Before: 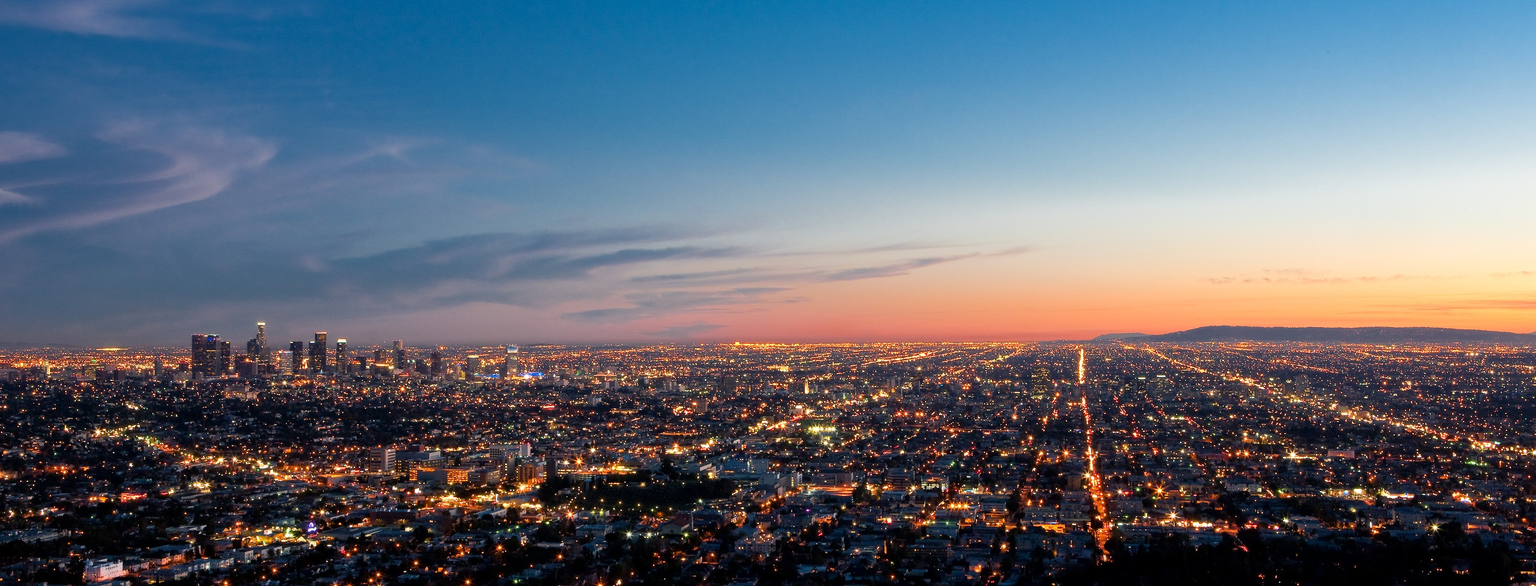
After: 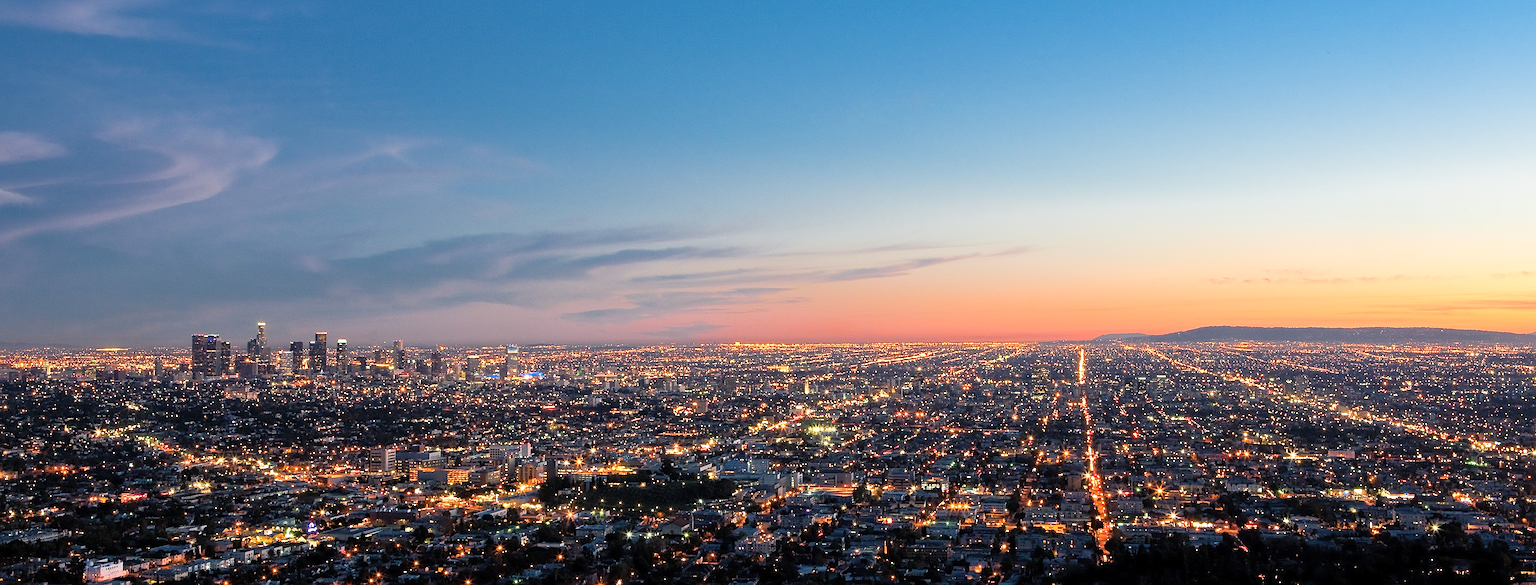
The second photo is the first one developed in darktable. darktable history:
sharpen: on, module defaults
contrast brightness saturation: brightness 0.15
